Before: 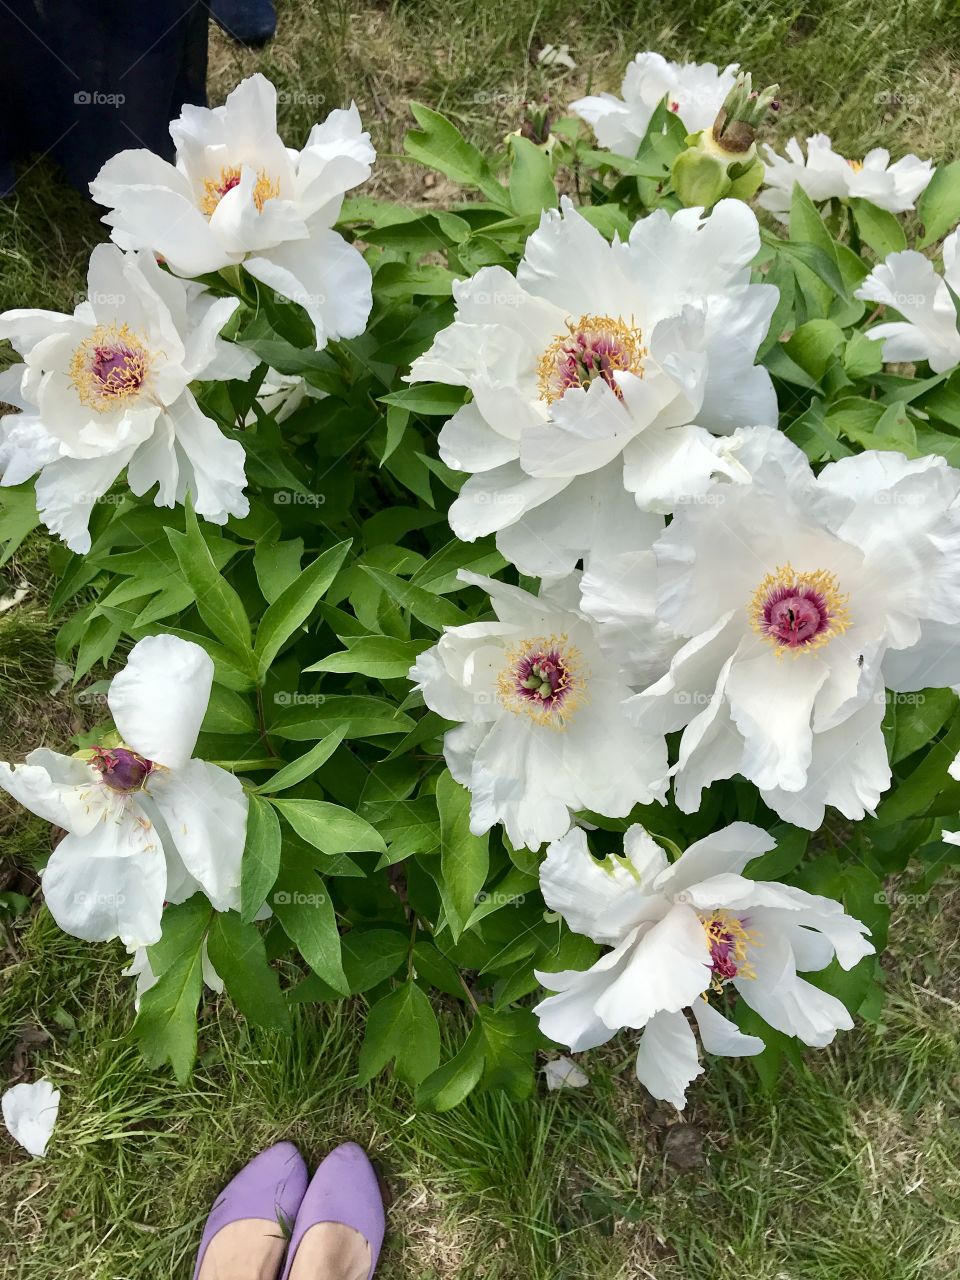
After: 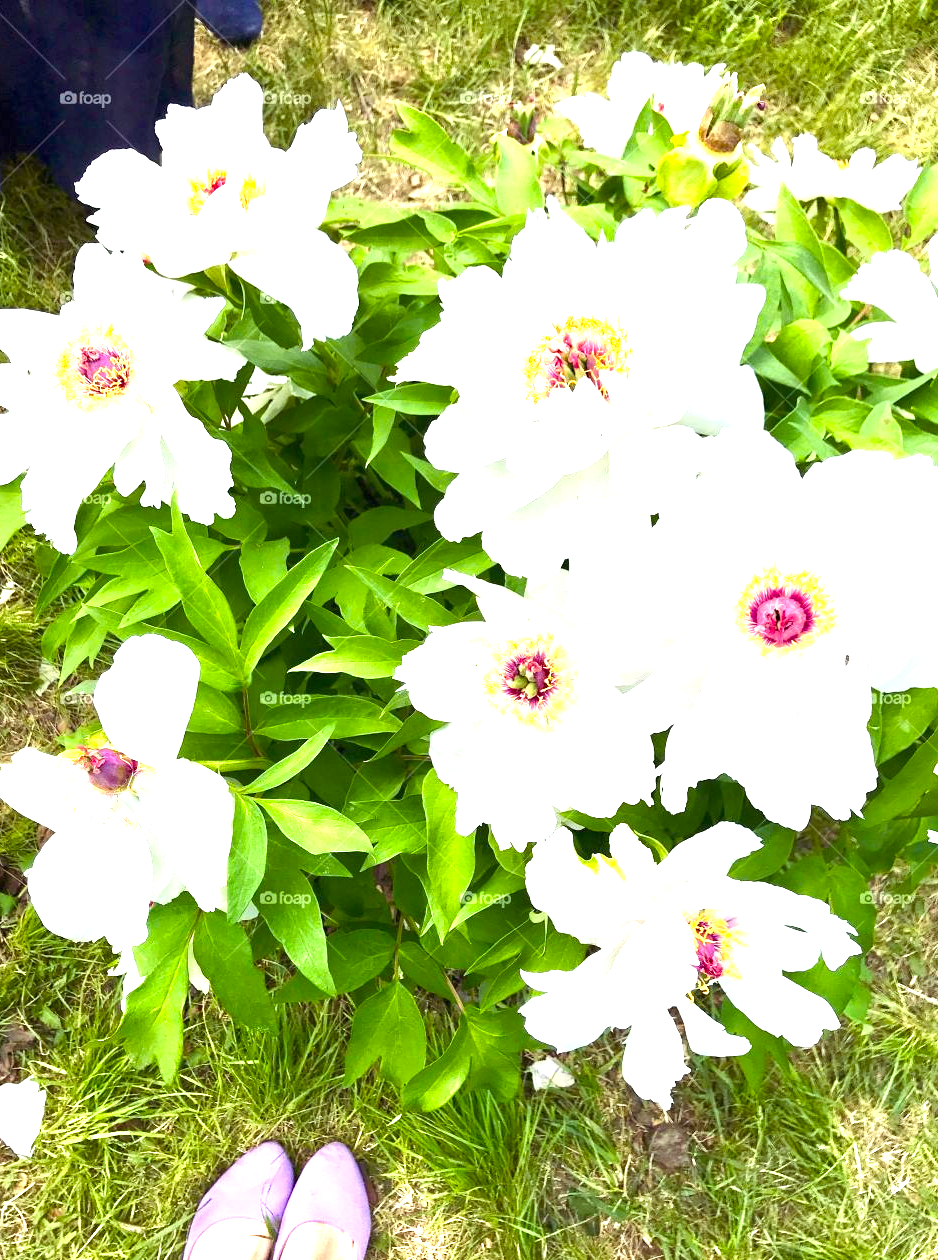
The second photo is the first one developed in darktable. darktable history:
color balance rgb: shadows lift › chroma 6.303%, shadows lift › hue 303.56°, perceptual saturation grading › global saturation 19.959%, global vibrance 23.836%
crop and rotate: left 1.517%, right 0.751%, bottom 1.509%
exposure: black level correction 0, exposure 1.742 EV, compensate highlight preservation false
